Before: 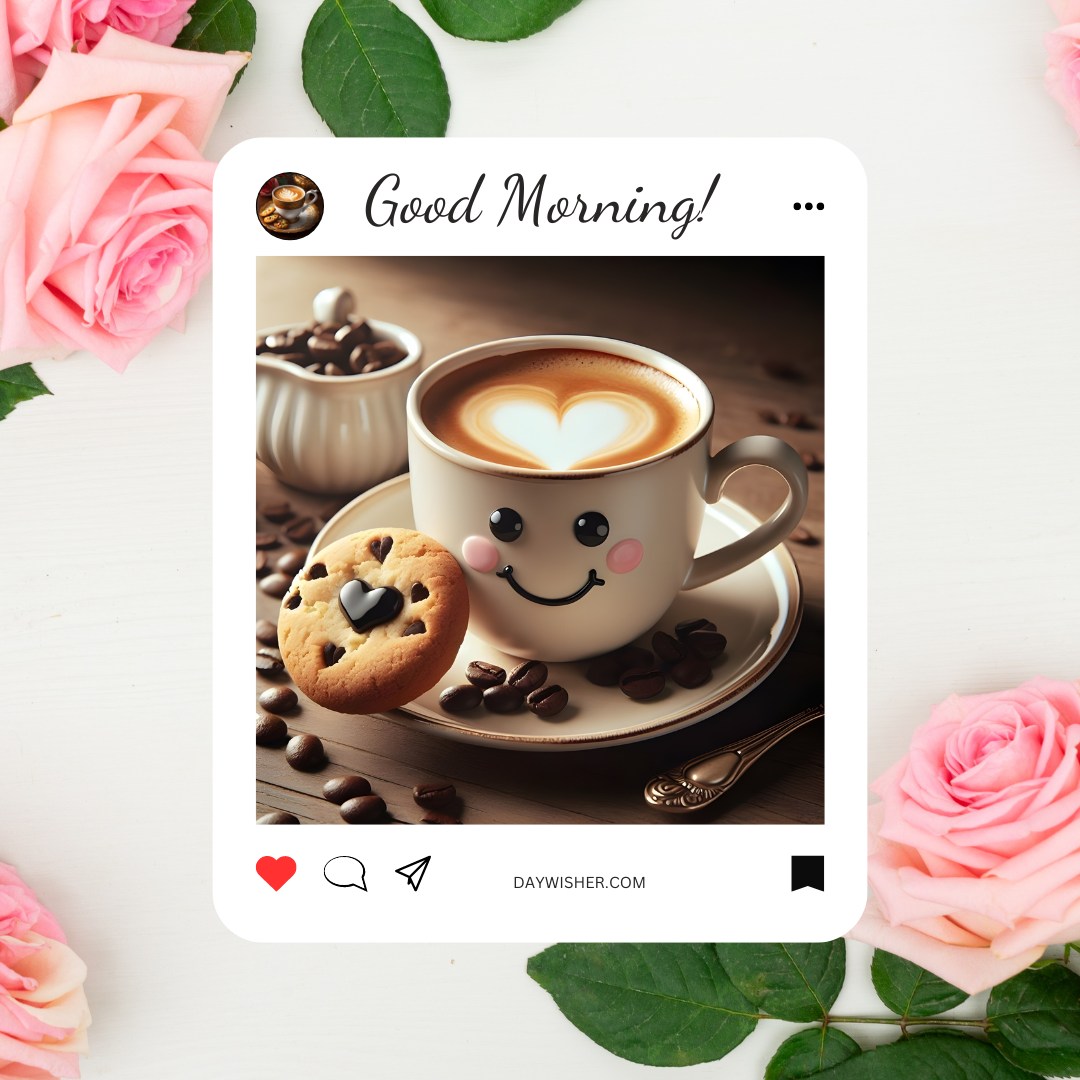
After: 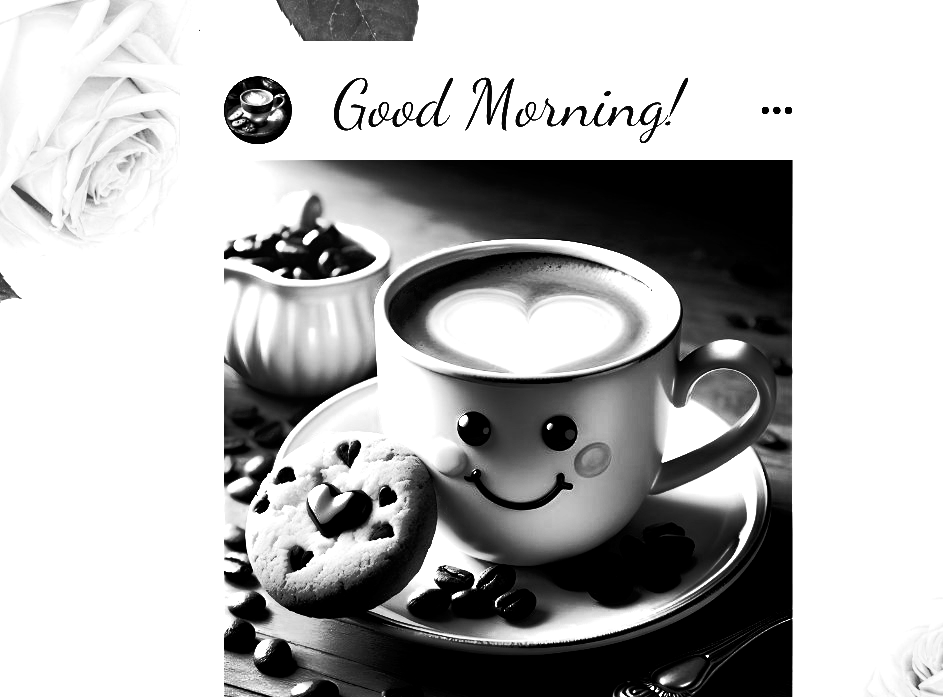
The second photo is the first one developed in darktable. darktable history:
crop: left 3.015%, top 8.969%, right 9.647%, bottom 26.457%
monochrome: a -11.7, b 1.62, size 0.5, highlights 0.38
exposure: black level correction 0, exposure 1.4 EV, compensate highlight preservation false
white balance: red 0.978, blue 0.999
color balance rgb: shadows lift › luminance -18.76%, shadows lift › chroma 35.44%, power › luminance -3.76%, power › hue 142.17°, highlights gain › chroma 7.5%, highlights gain › hue 184.75°, global offset › luminance -0.52%, global offset › chroma 0.91%, global offset › hue 173.36°, shadows fall-off 300%, white fulcrum 2 EV, highlights fall-off 300%, linear chroma grading › shadows 17.19%, linear chroma grading › highlights 61.12%, linear chroma grading › global chroma 50%, hue shift -150.52°, perceptual brilliance grading › global brilliance 12%, mask middle-gray fulcrum 100%, contrast gray fulcrum 38.43%, contrast 35.15%, saturation formula JzAzBz (2021)
tone curve: curves: ch0 [(0, 0) (0.071, 0.047) (0.266, 0.26) (0.483, 0.554) (0.753, 0.811) (1, 0.983)]; ch1 [(0, 0) (0.346, 0.307) (0.408, 0.369) (0.463, 0.443) (0.482, 0.493) (0.502, 0.5) (0.517, 0.502) (0.55, 0.548) (0.597, 0.624) (0.651, 0.698) (1, 1)]; ch2 [(0, 0) (0.346, 0.34) (0.434, 0.46) (0.485, 0.494) (0.5, 0.494) (0.517, 0.506) (0.535, 0.529) (0.583, 0.611) (0.625, 0.666) (1, 1)], color space Lab, independent channels, preserve colors none
tone equalizer: -8 EV -0.417 EV, -7 EV -0.389 EV, -6 EV -0.333 EV, -5 EV -0.222 EV, -3 EV 0.222 EV, -2 EV 0.333 EV, -1 EV 0.389 EV, +0 EV 0.417 EV, edges refinement/feathering 500, mask exposure compensation -1.57 EV, preserve details no
